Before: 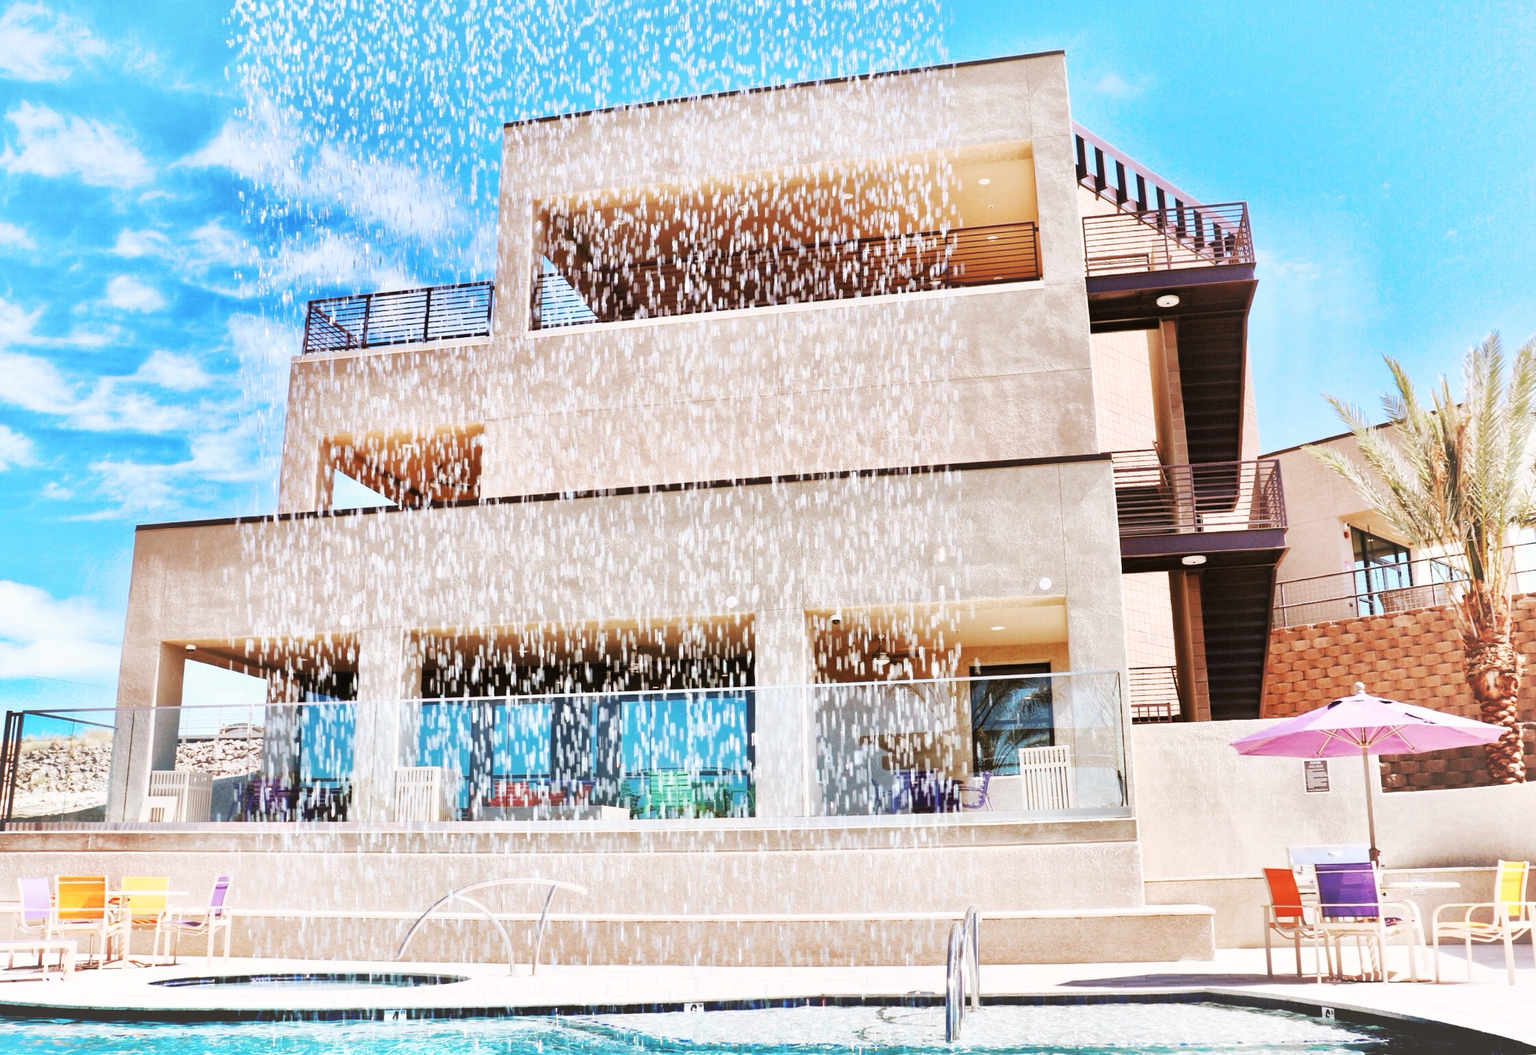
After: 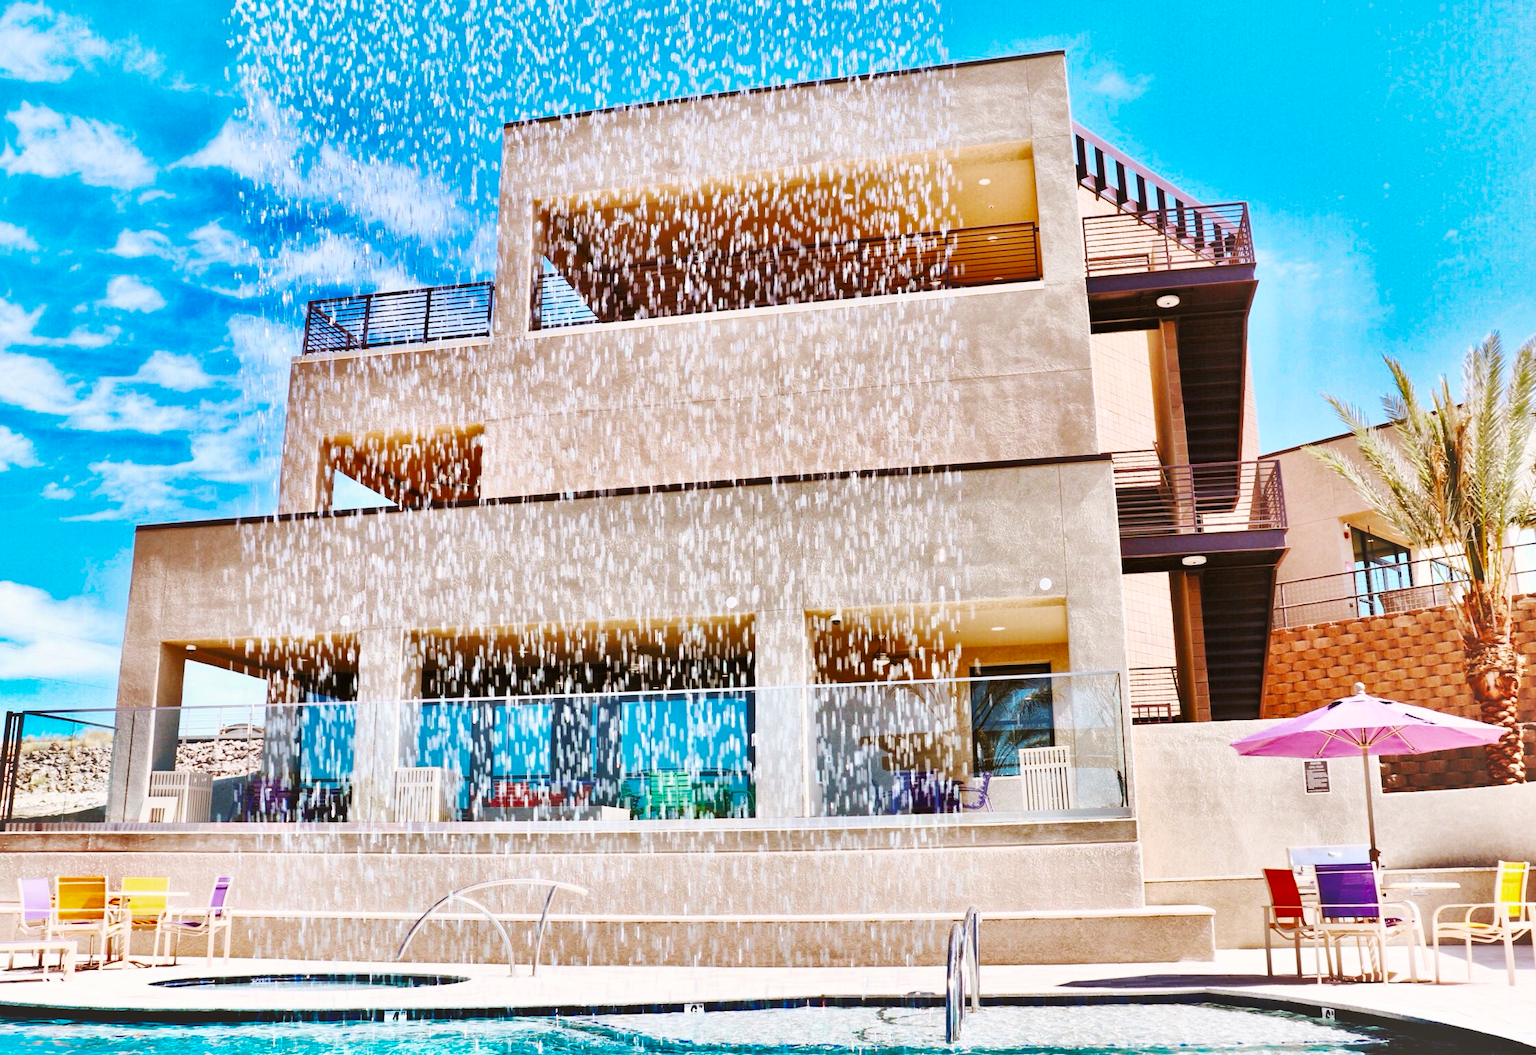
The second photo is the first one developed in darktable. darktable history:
shadows and highlights: soften with gaussian
color balance rgb: perceptual saturation grading › global saturation 25%, global vibrance 20%
